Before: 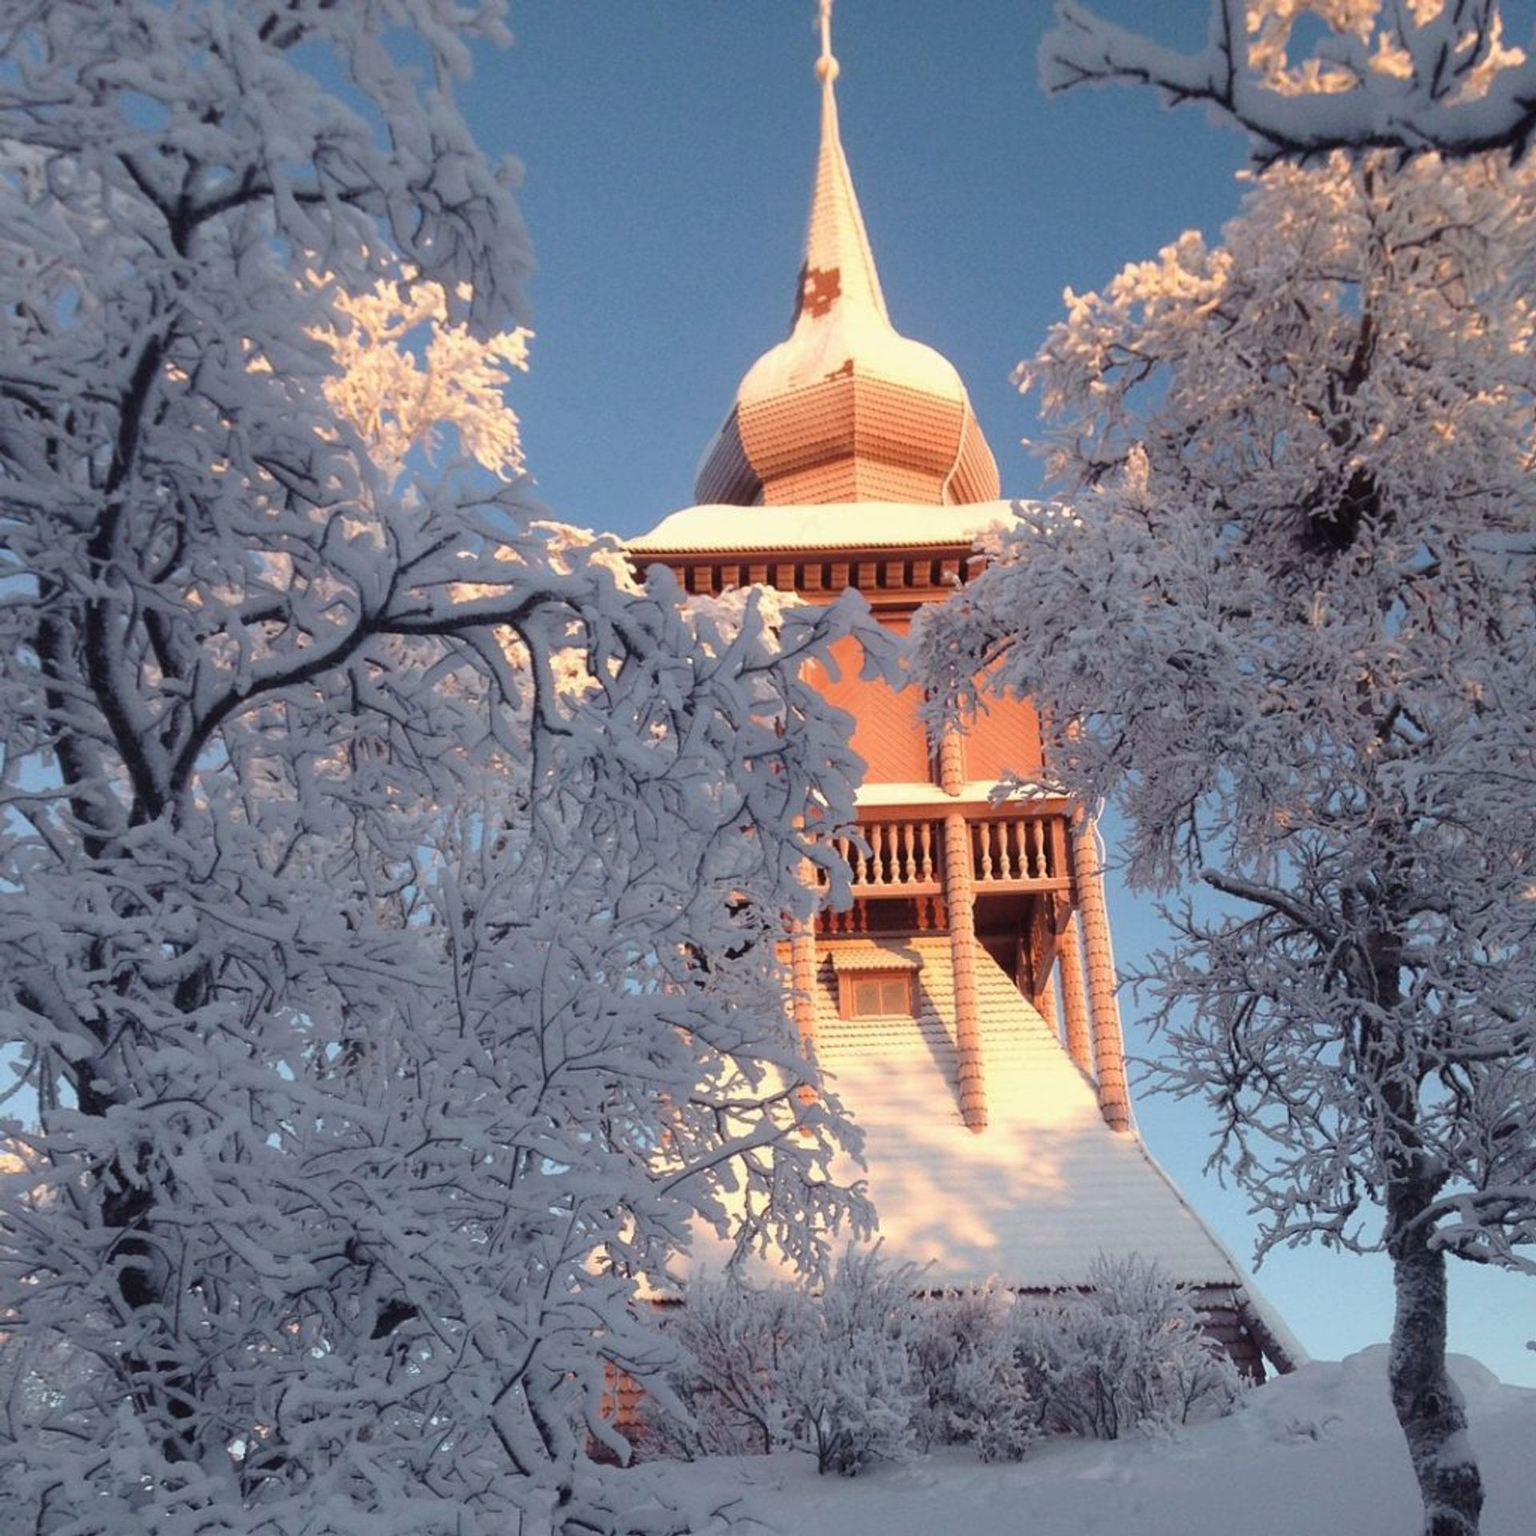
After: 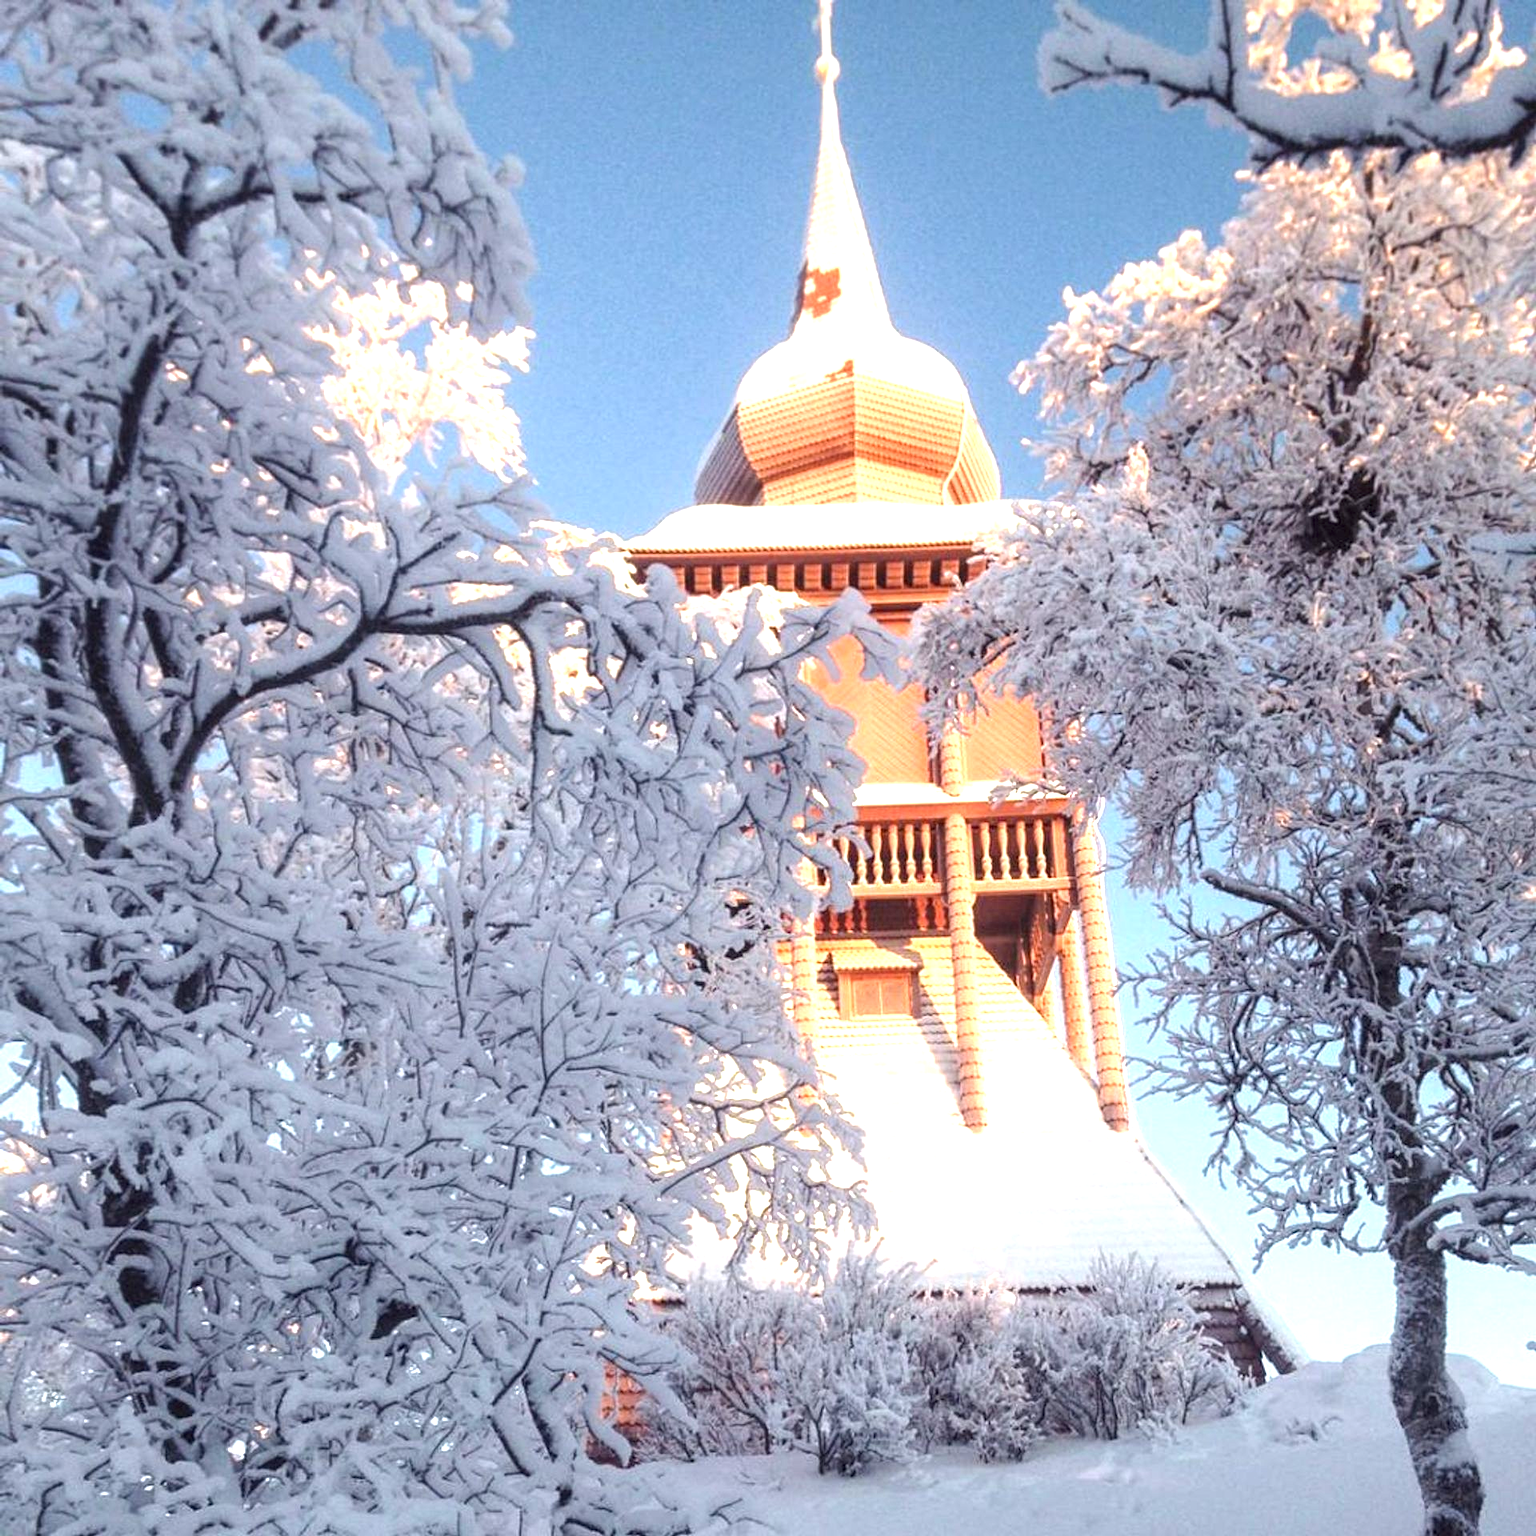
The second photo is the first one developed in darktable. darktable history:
exposure: exposure 1.158 EV, compensate highlight preservation false
local contrast: detail 130%
